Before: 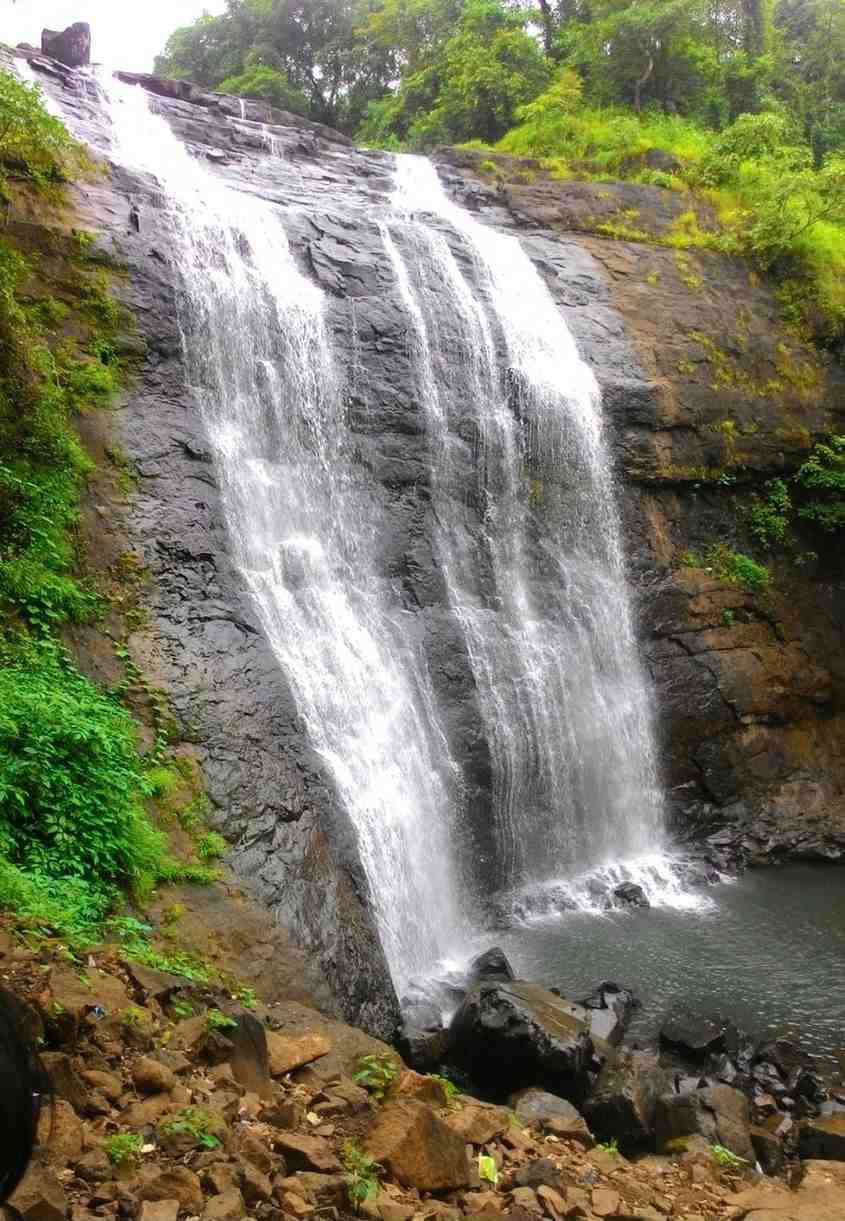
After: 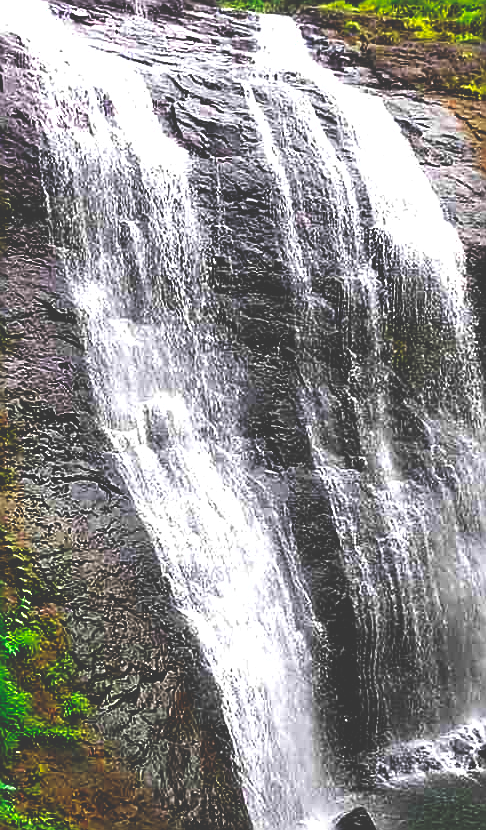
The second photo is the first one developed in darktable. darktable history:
sharpen: radius 1.713, amount 1.301
crop: left 16.175%, top 11.499%, right 26.244%, bottom 20.463%
base curve: curves: ch0 [(0, 0.036) (0.083, 0.04) (0.804, 1)], preserve colors none
